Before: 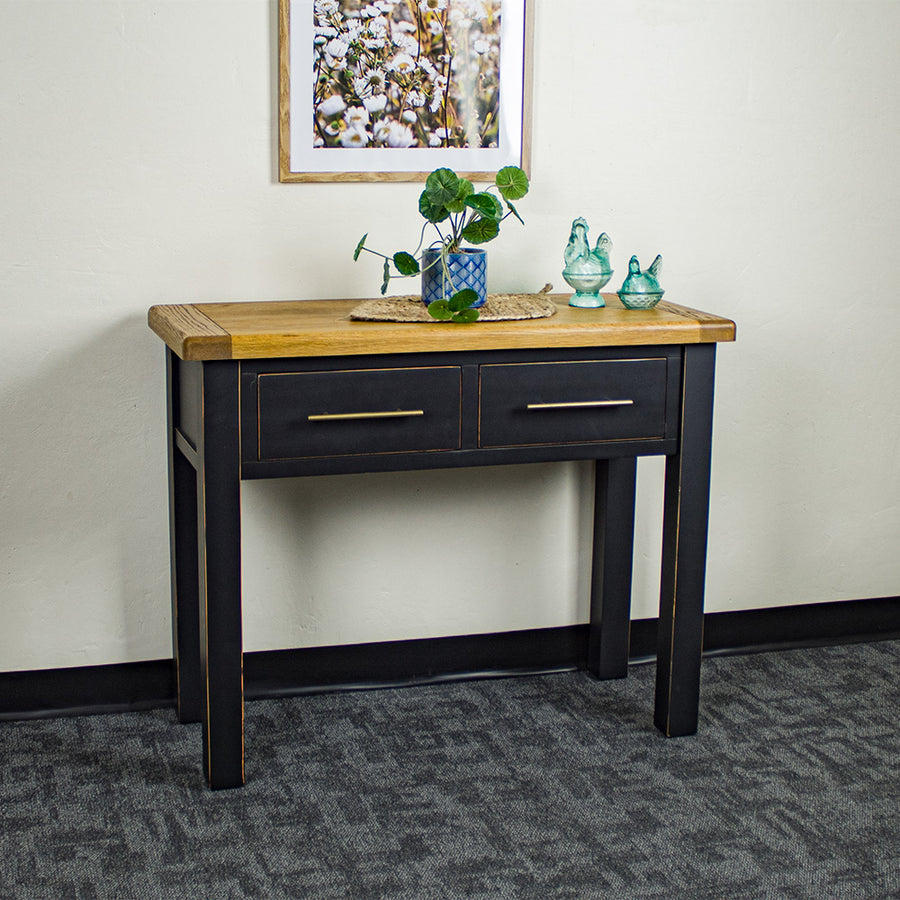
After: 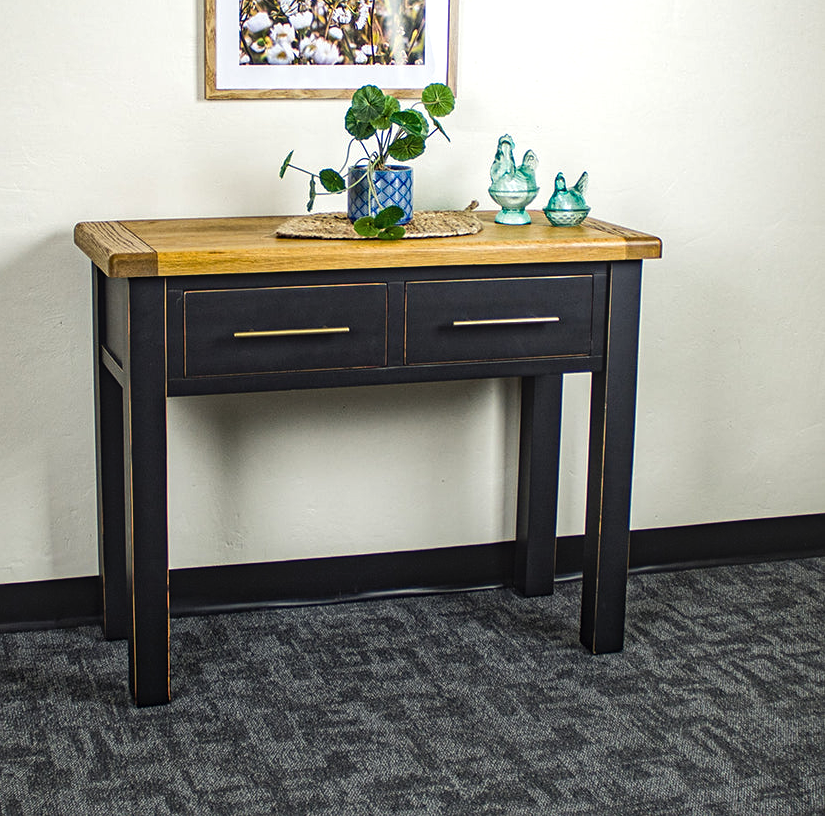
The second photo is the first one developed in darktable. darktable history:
sharpen: amount 0.2
crop and rotate: left 8.262%, top 9.226%
tone equalizer: -8 EV -0.417 EV, -7 EV -0.389 EV, -6 EV -0.333 EV, -5 EV -0.222 EV, -3 EV 0.222 EV, -2 EV 0.333 EV, -1 EV 0.389 EV, +0 EV 0.417 EV, edges refinement/feathering 500, mask exposure compensation -1.57 EV, preserve details no
local contrast: detail 110%
